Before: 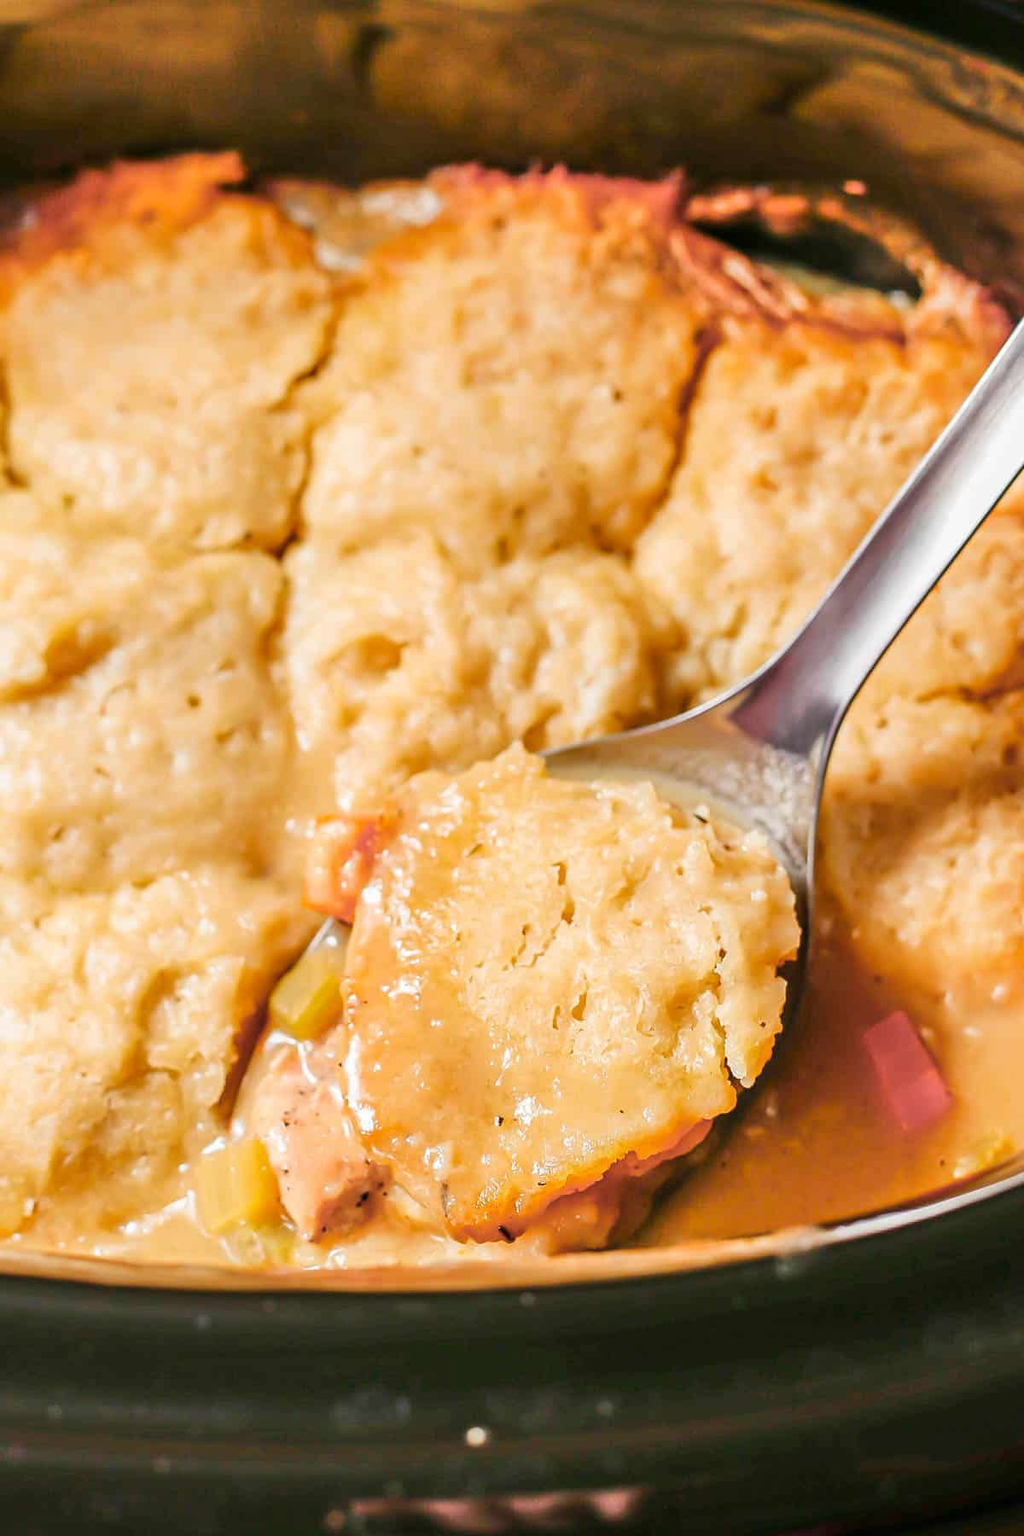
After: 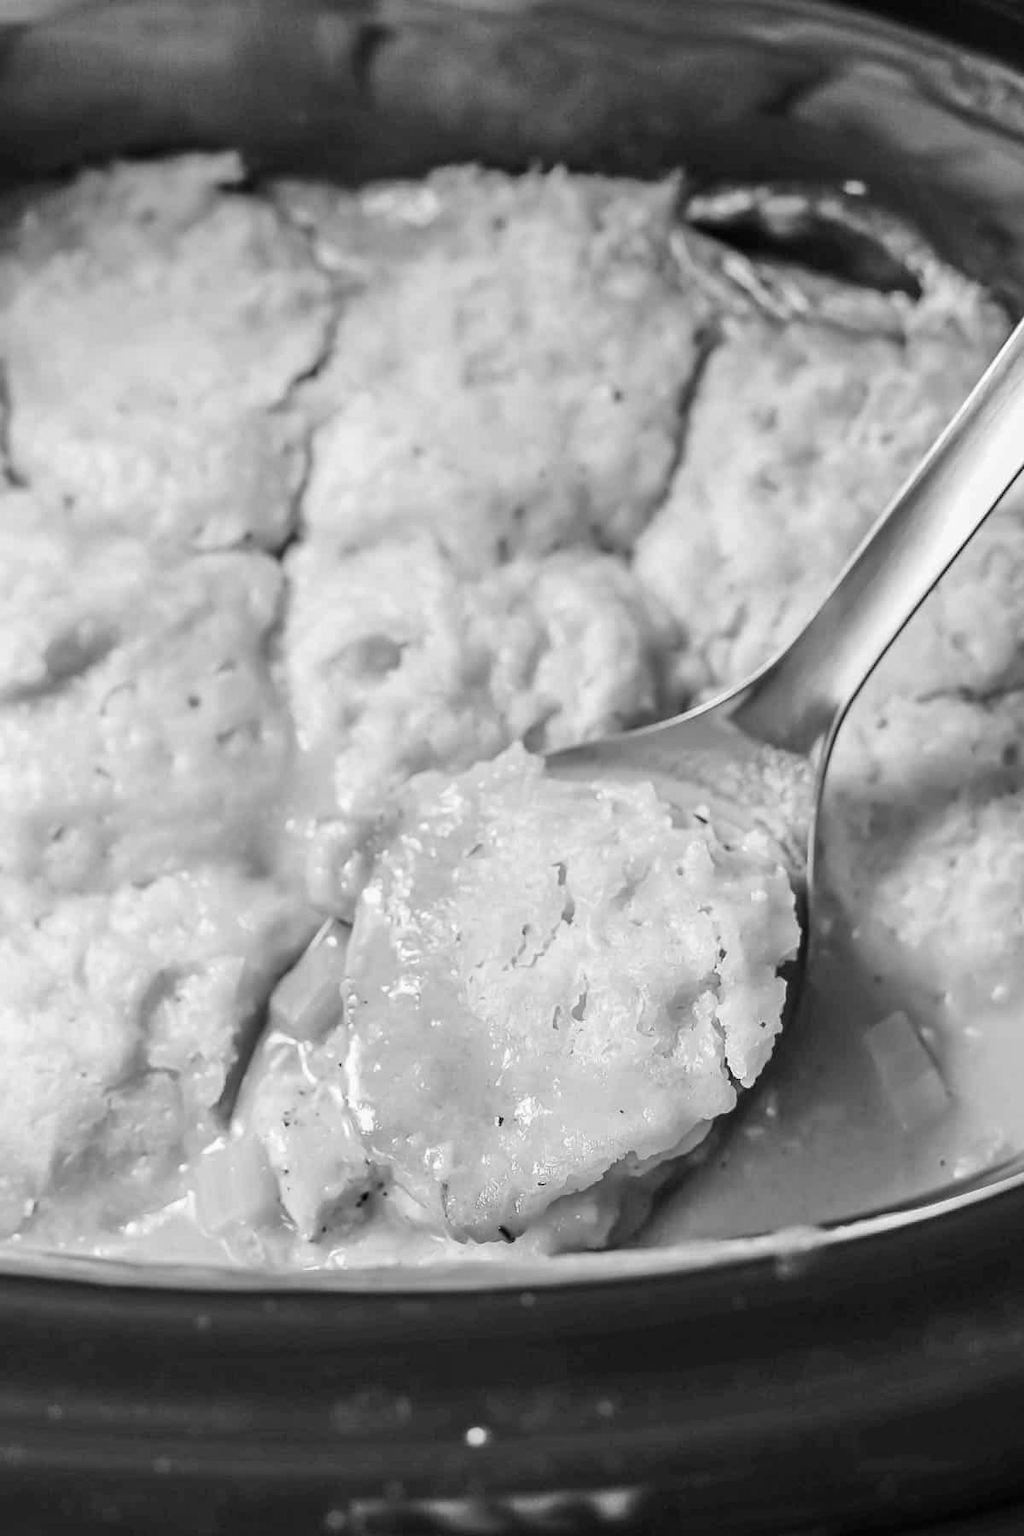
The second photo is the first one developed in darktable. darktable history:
white balance: red 0.984, blue 1.059
monochrome: on, module defaults
